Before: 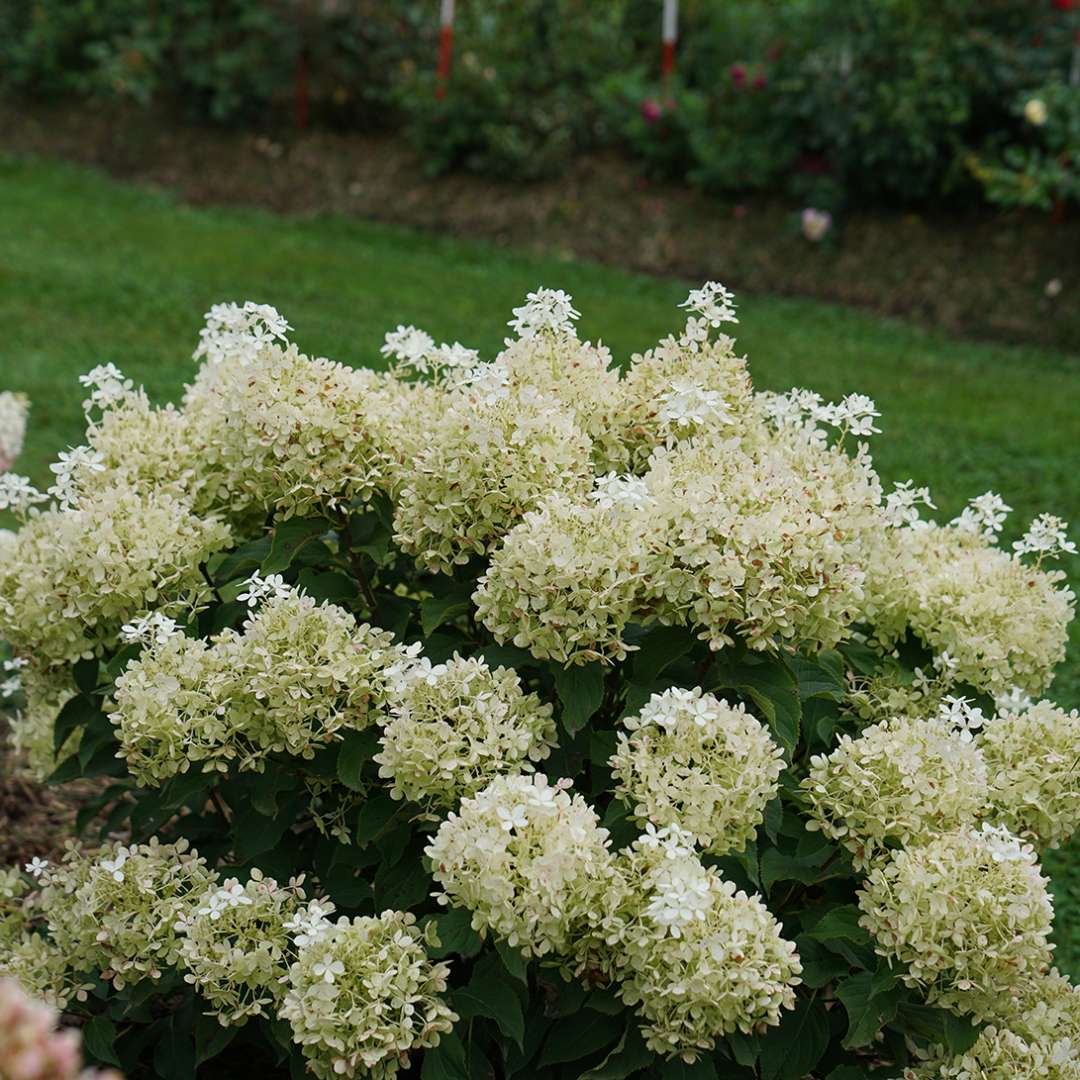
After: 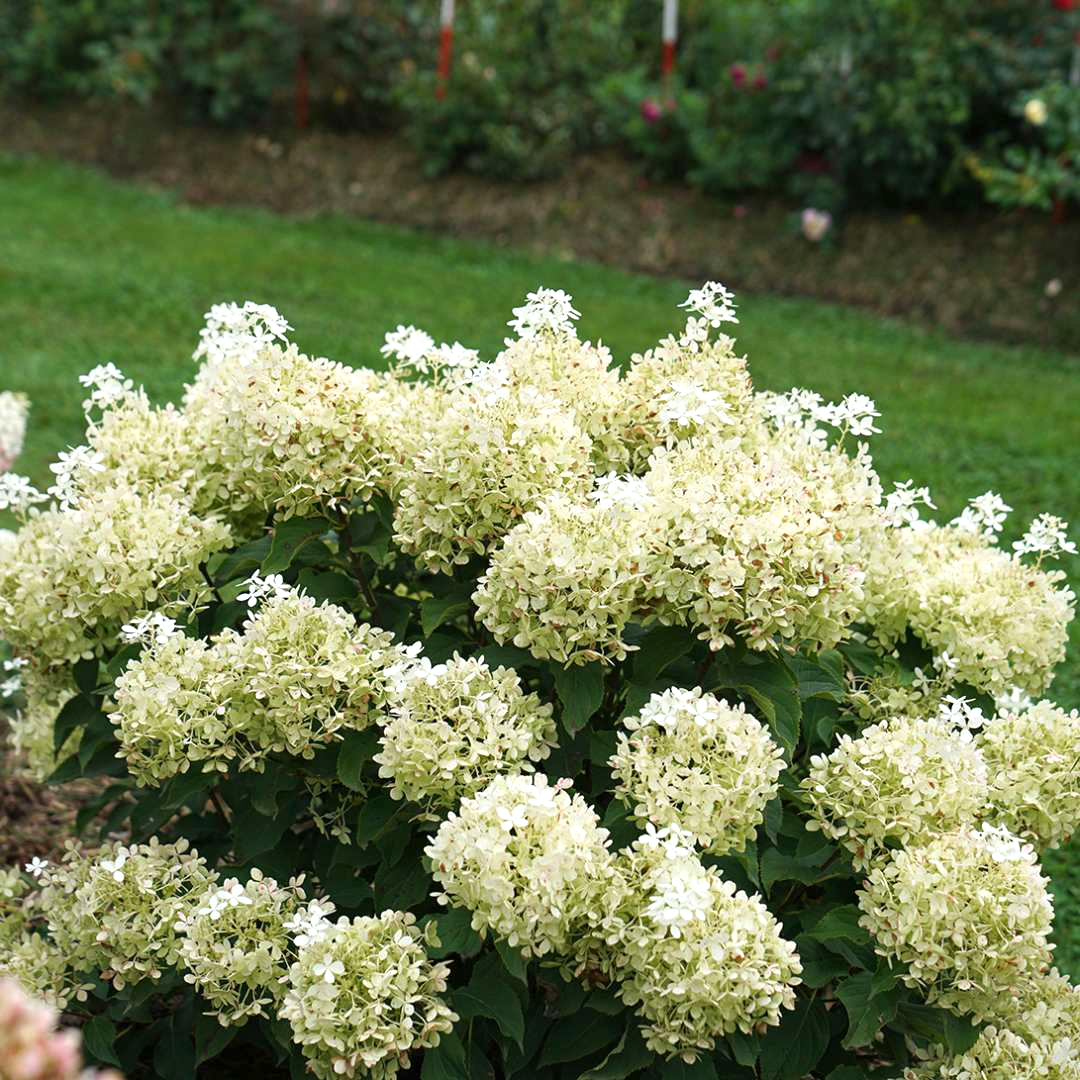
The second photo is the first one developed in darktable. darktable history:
exposure: exposure 0.693 EV, compensate highlight preservation false
